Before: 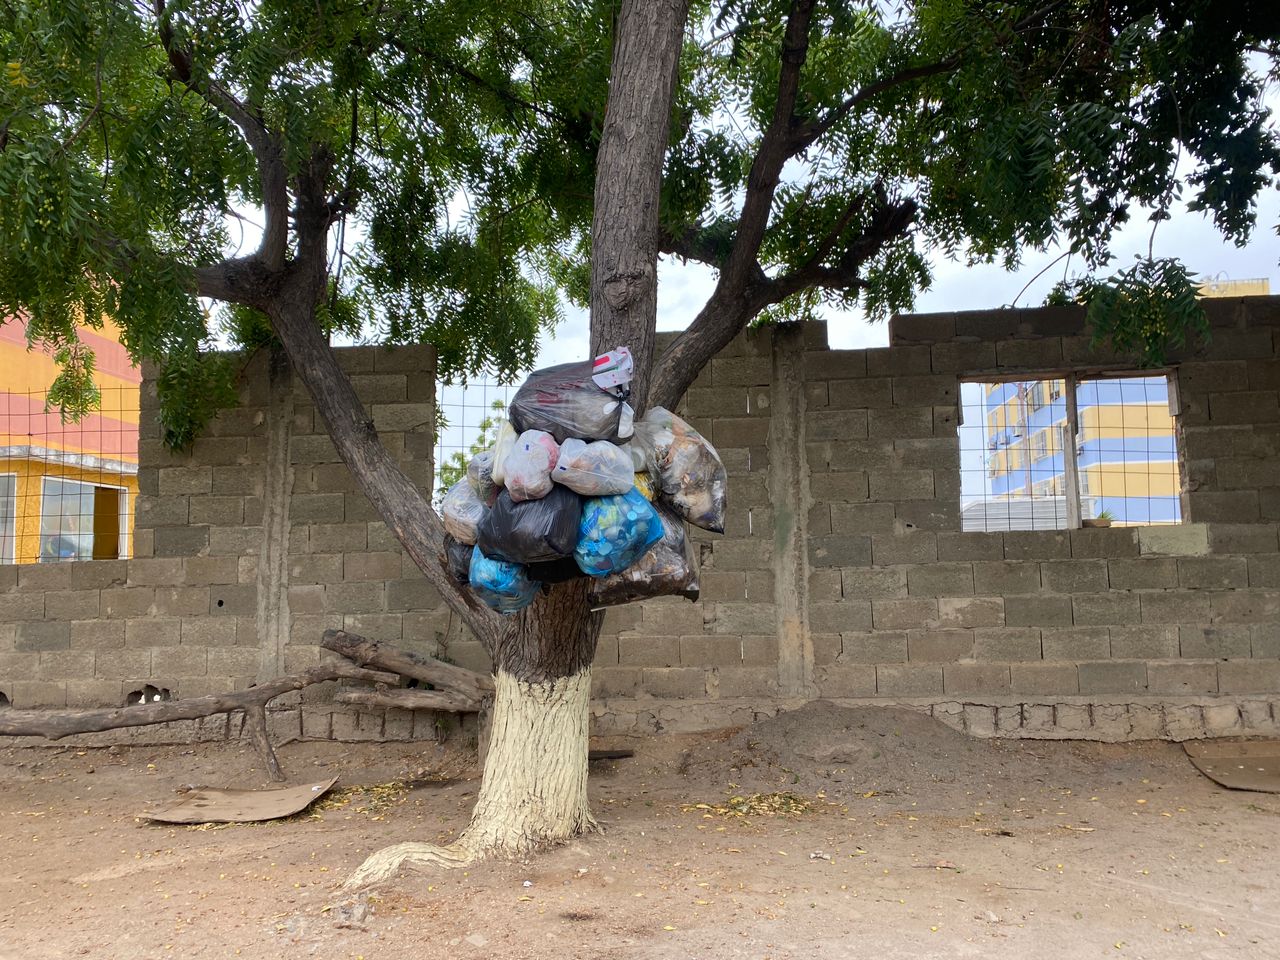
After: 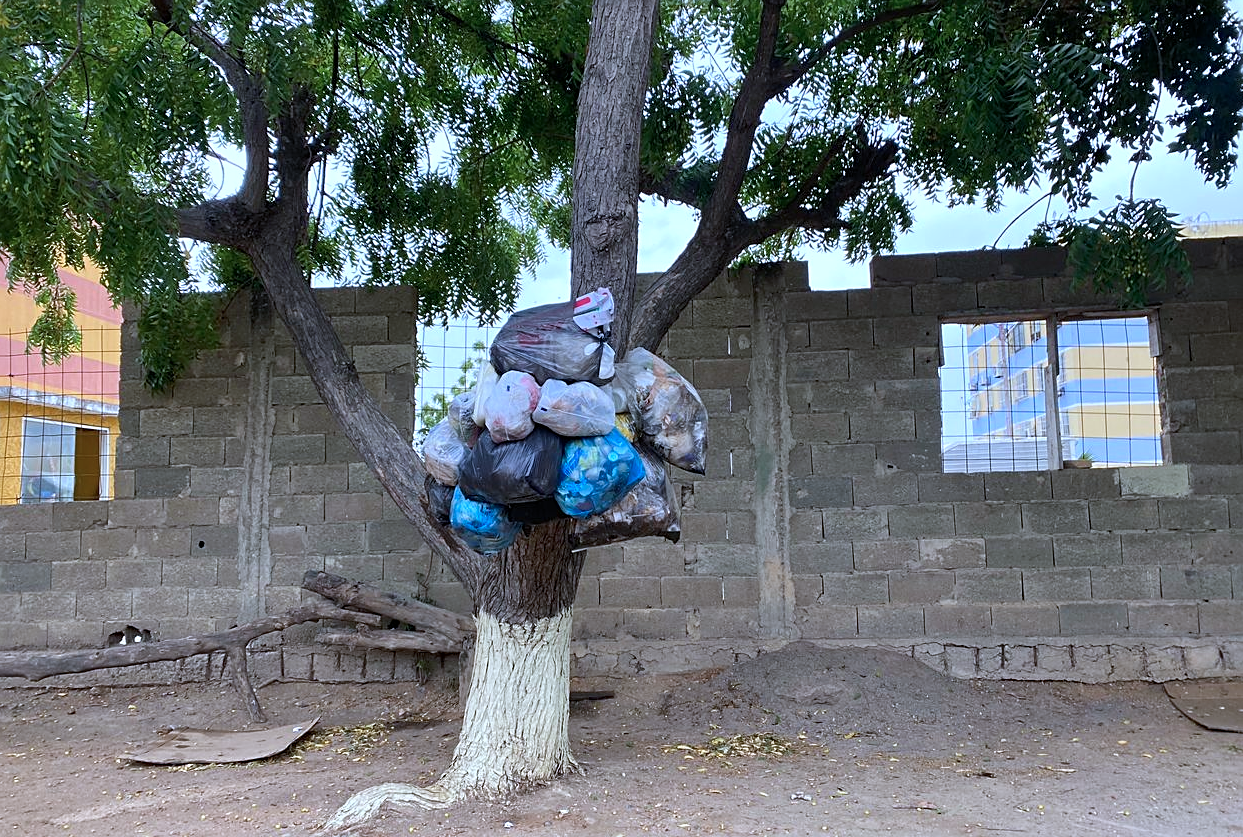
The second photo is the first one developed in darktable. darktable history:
tone equalizer: on, module defaults
crop: left 1.507%, top 6.147%, right 1.379%, bottom 6.637%
sharpen: on, module defaults
color calibration: illuminant custom, x 0.39, y 0.392, temperature 3856.94 K
shadows and highlights: shadows 52.42, soften with gaussian
